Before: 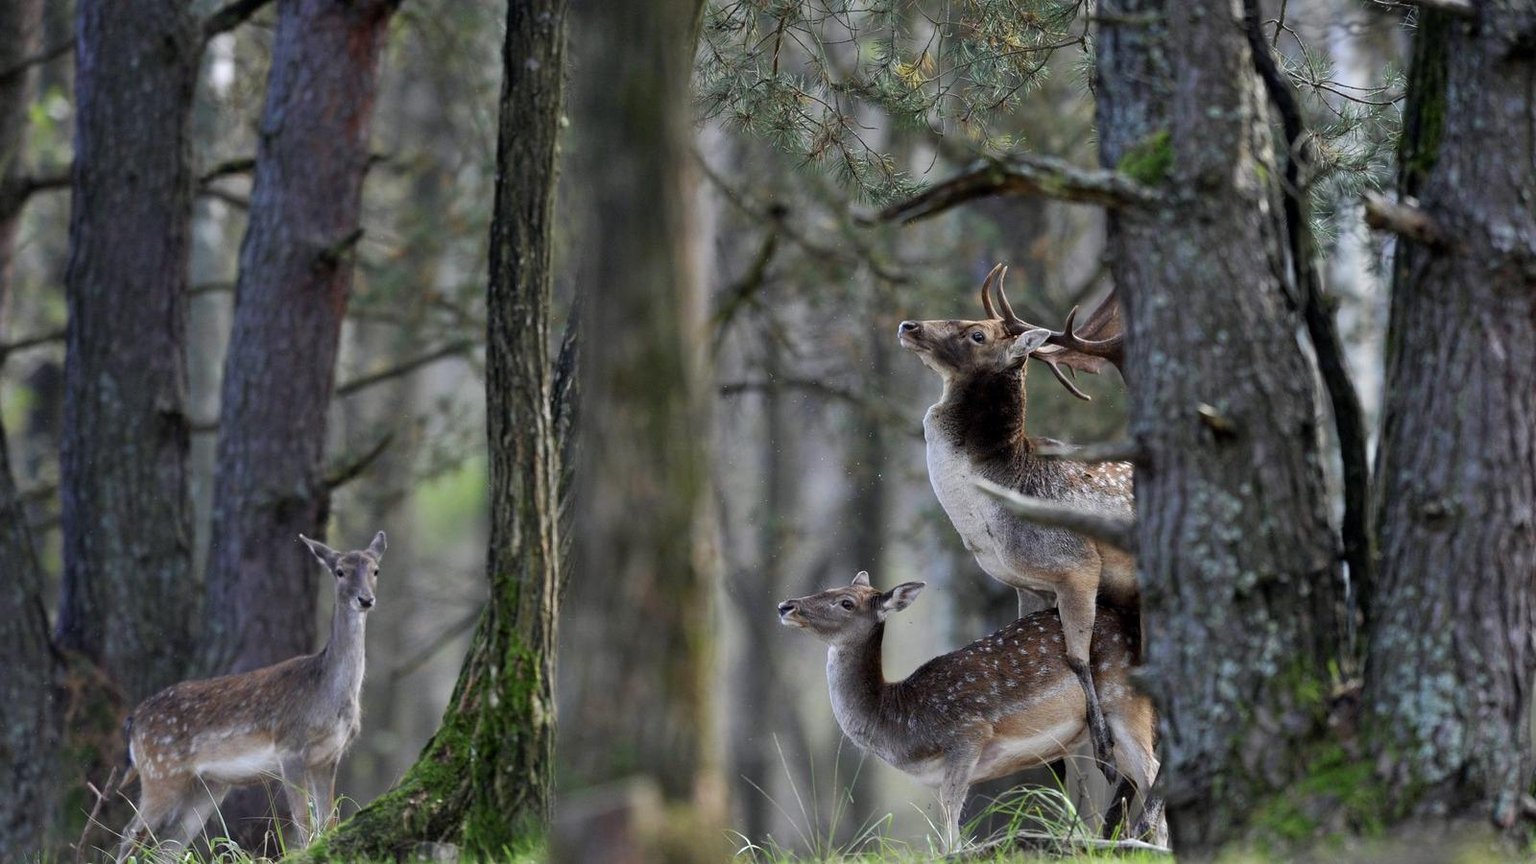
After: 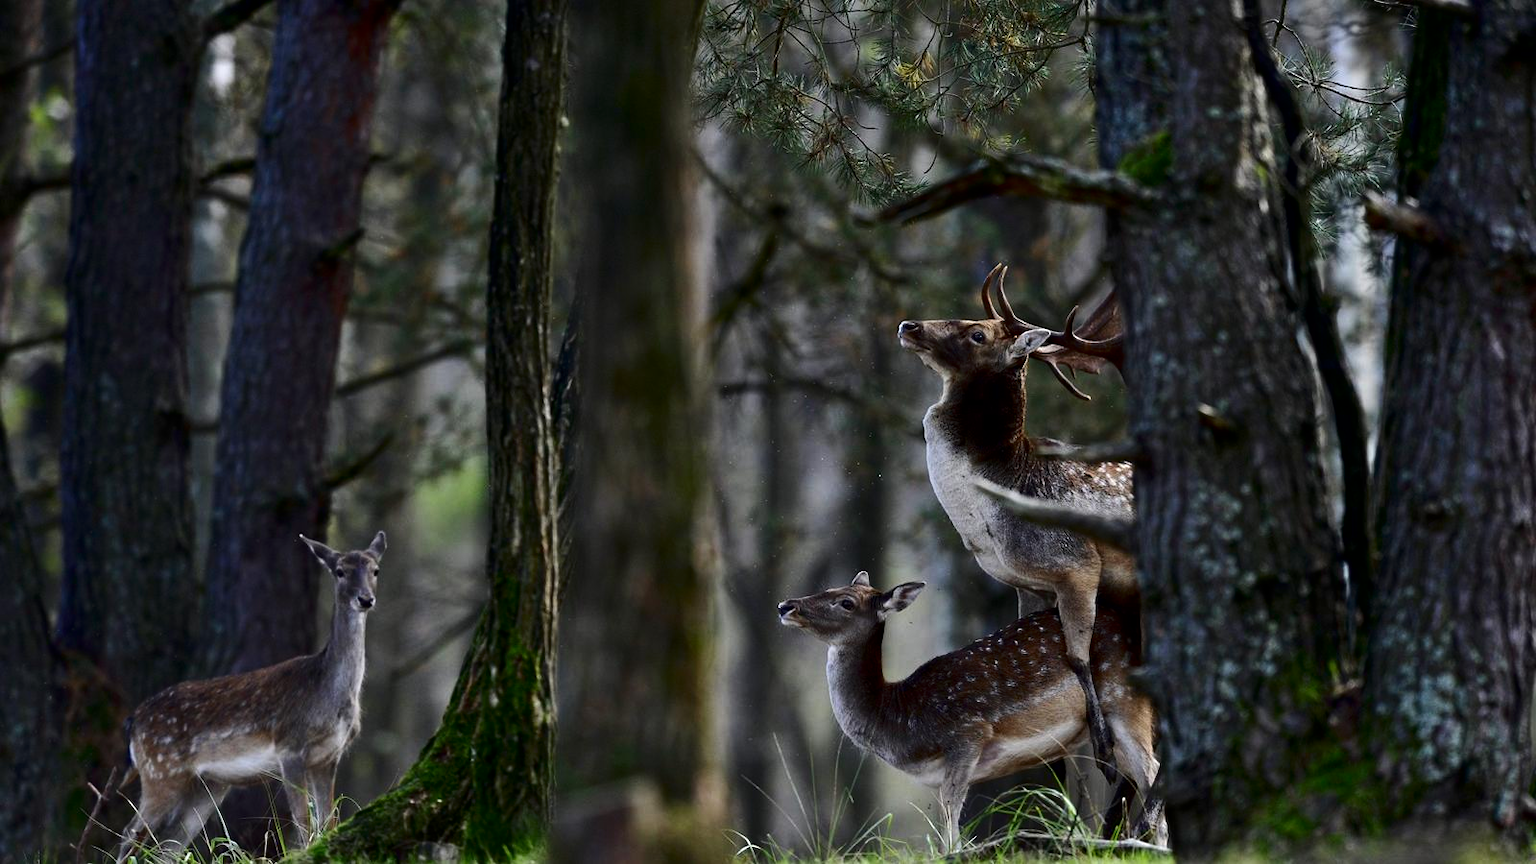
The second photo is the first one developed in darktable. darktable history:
exposure: compensate highlight preservation false
sharpen: radius 5.325, amount 0.312, threshold 26.433
contrast brightness saturation: contrast 0.19, brightness -0.24, saturation 0.11
